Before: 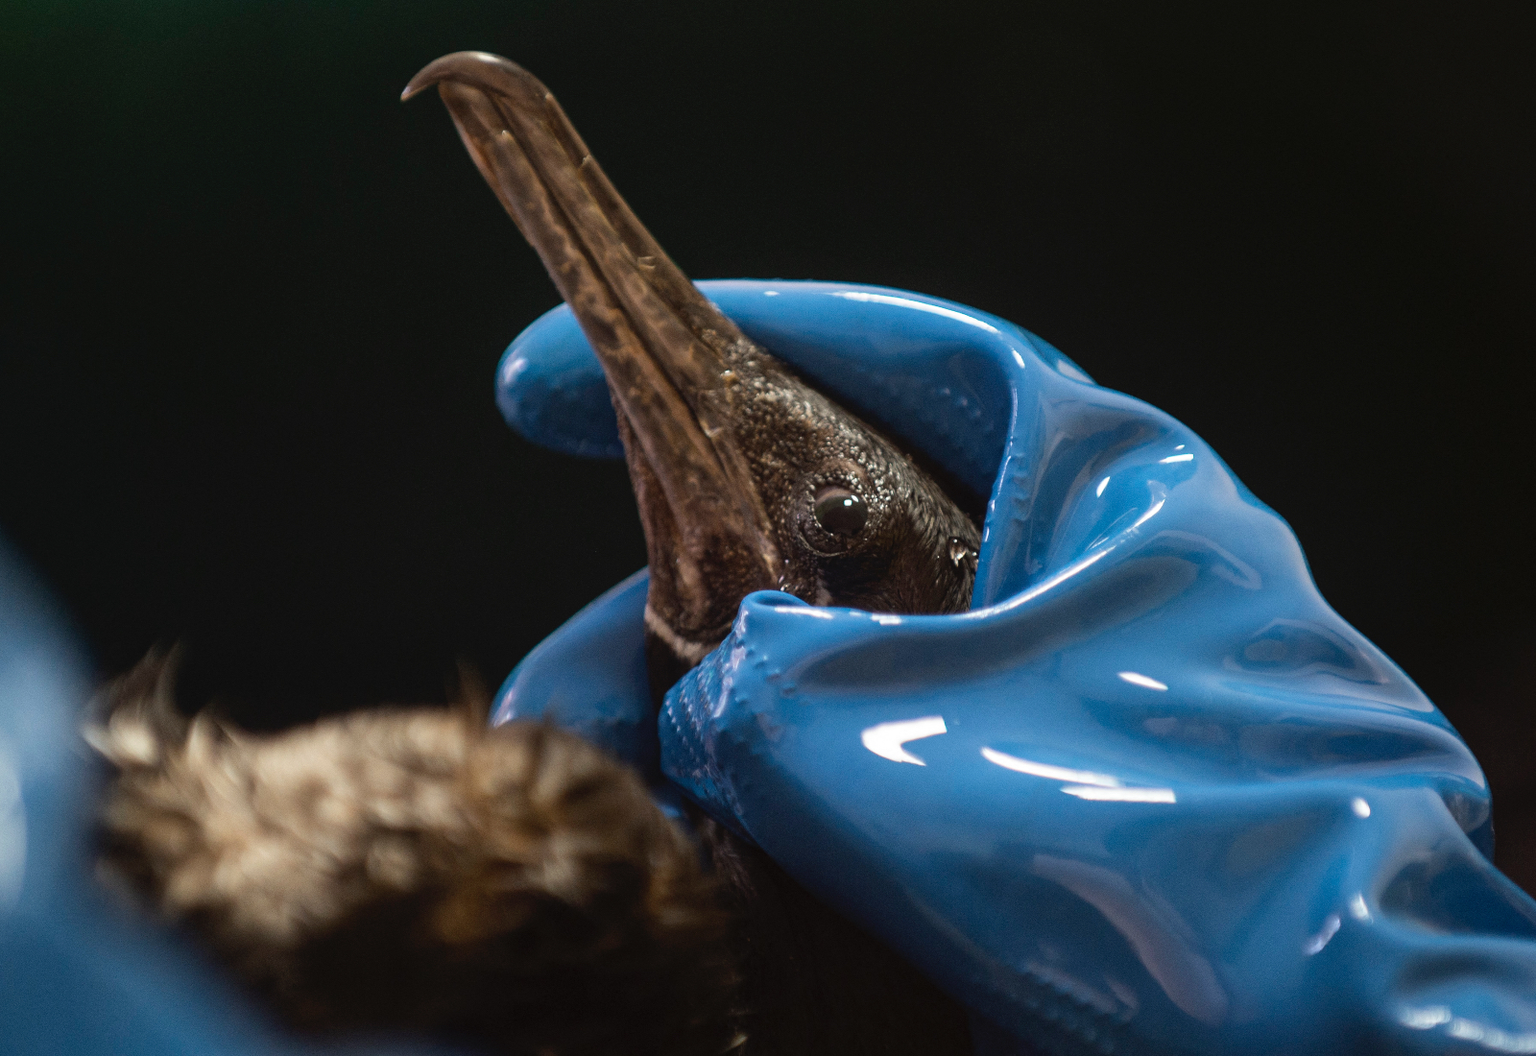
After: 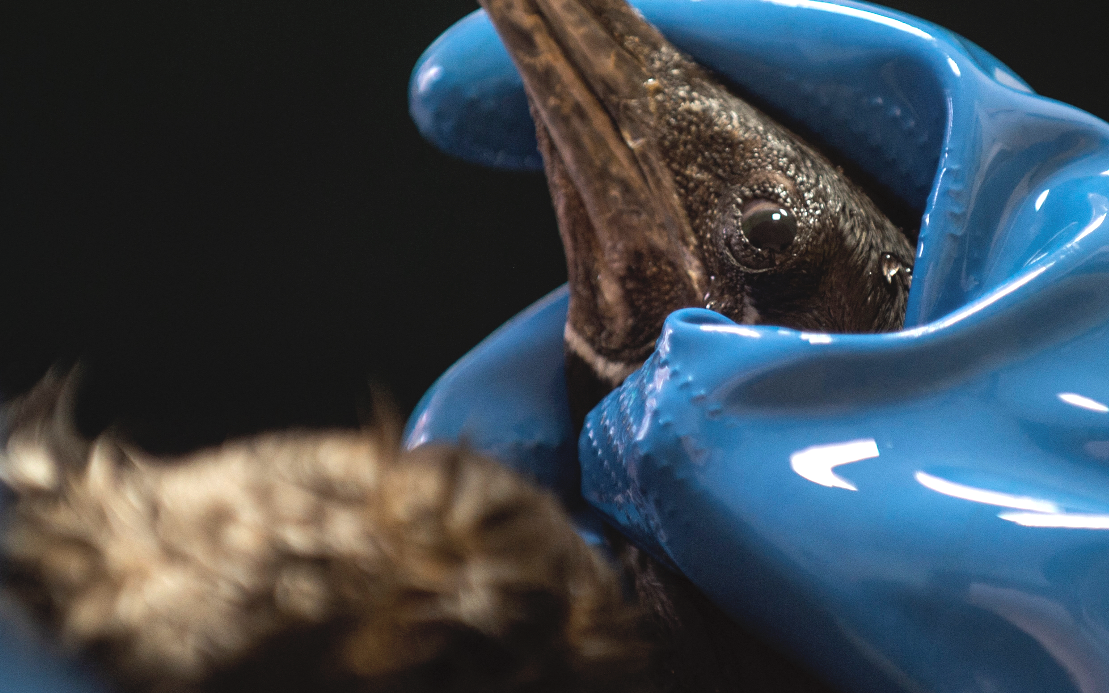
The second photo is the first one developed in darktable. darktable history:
color balance rgb: perceptual saturation grading › global saturation -2.335%, perceptual saturation grading › highlights -7.009%, perceptual saturation grading › mid-tones 7.706%, perceptual saturation grading › shadows 5.202%, perceptual brilliance grading › highlights 14.12%, perceptual brilliance grading › shadows -19.152%, global vibrance 19.674%
exposure: exposure -0.013 EV, compensate exposure bias true, compensate highlight preservation false
shadows and highlights: shadows 25.58, white point adjustment -2.82, highlights -29.97
crop: left 6.726%, top 27.964%, right 23.957%, bottom 8.96%
contrast brightness saturation: brightness 0.12
